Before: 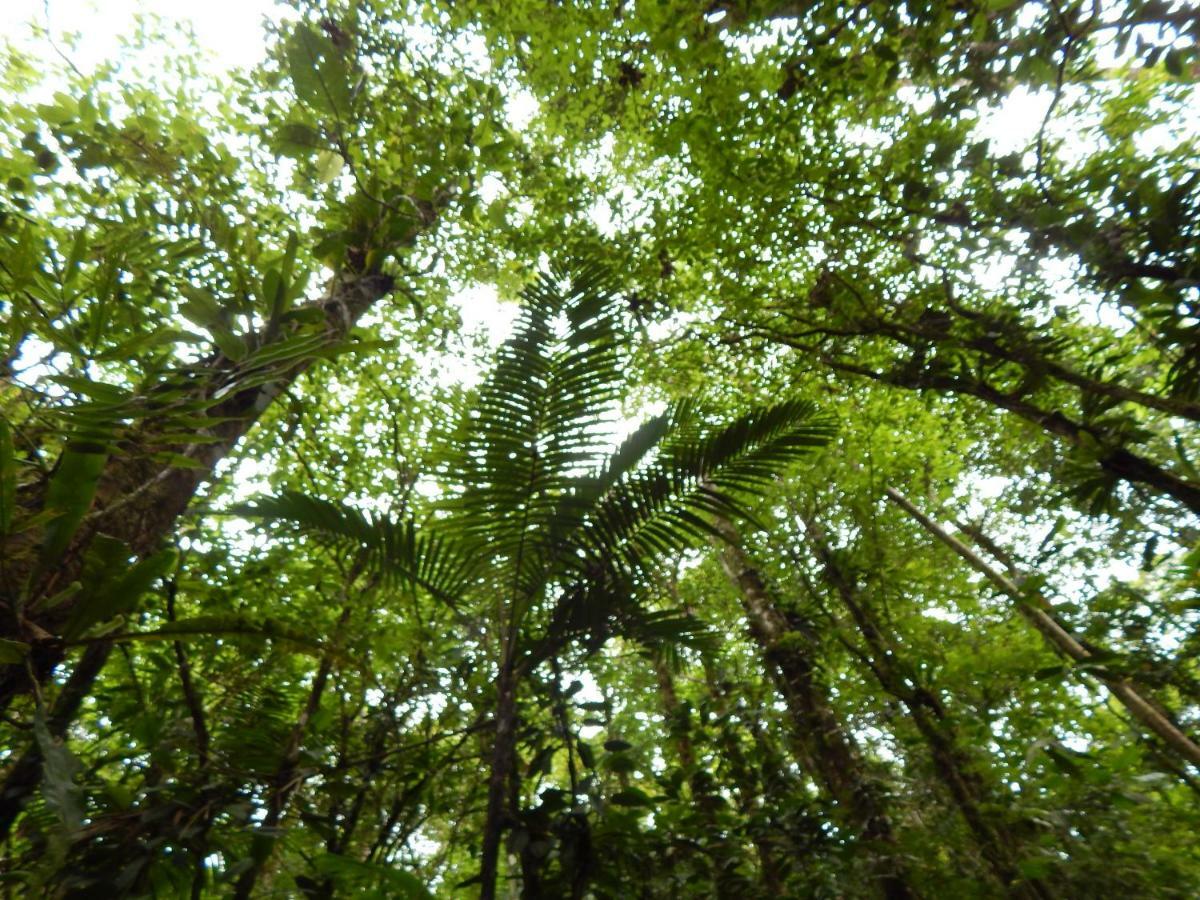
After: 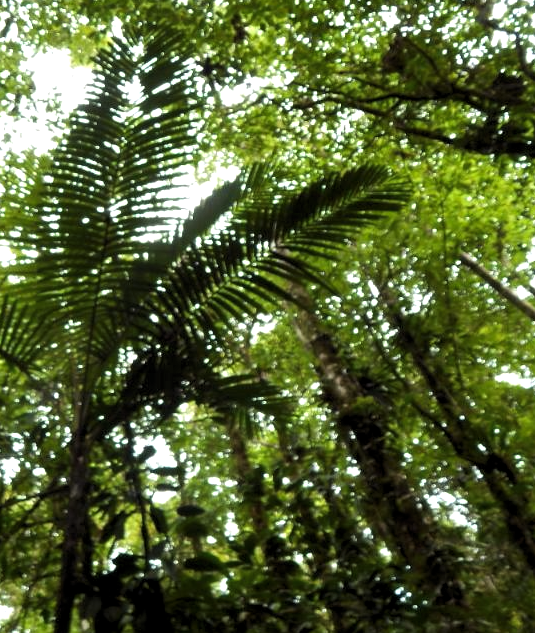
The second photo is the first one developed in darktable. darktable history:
exposure: compensate highlight preservation false
levels: levels [0.052, 0.496, 0.908]
crop: left 35.626%, top 26.174%, right 19.722%, bottom 3.444%
